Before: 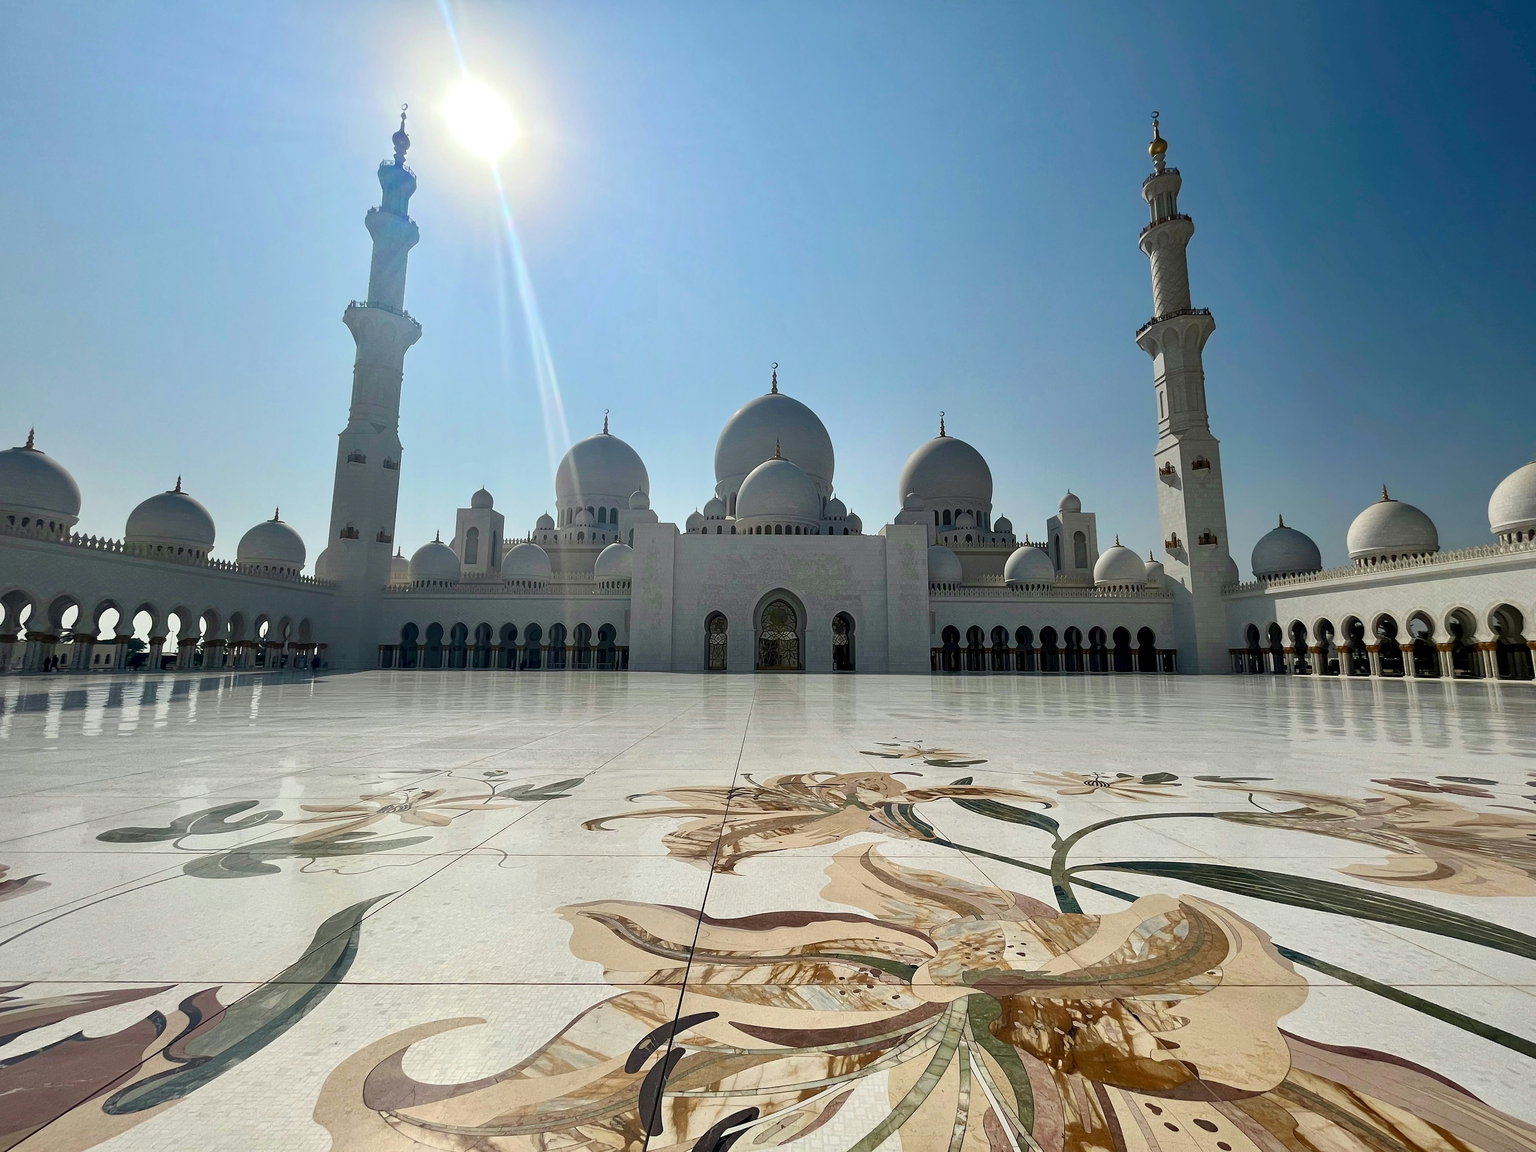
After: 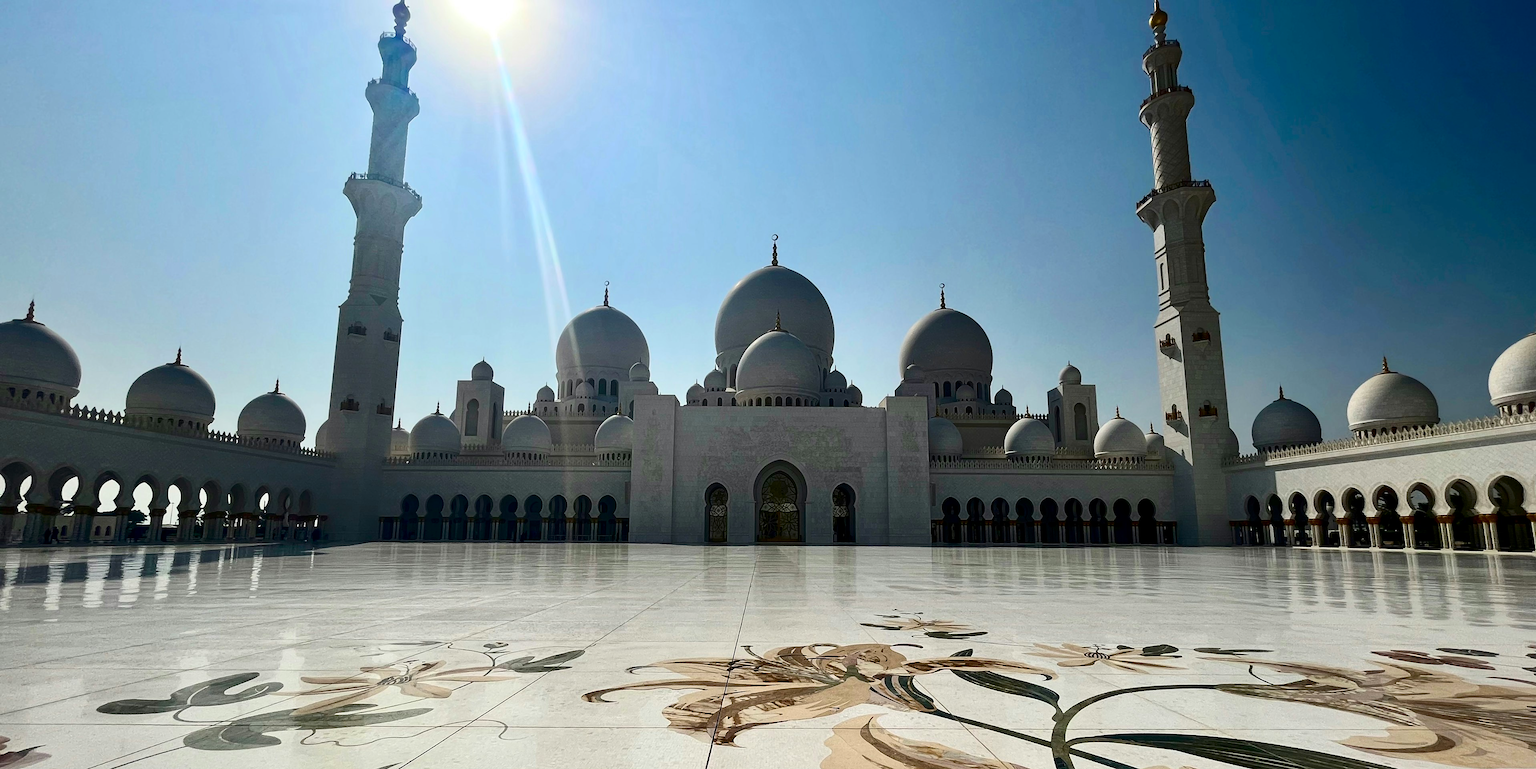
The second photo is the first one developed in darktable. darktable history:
crop: top 11.179%, bottom 22.032%
contrast brightness saturation: contrast 0.197, brightness -0.107, saturation 0.097
